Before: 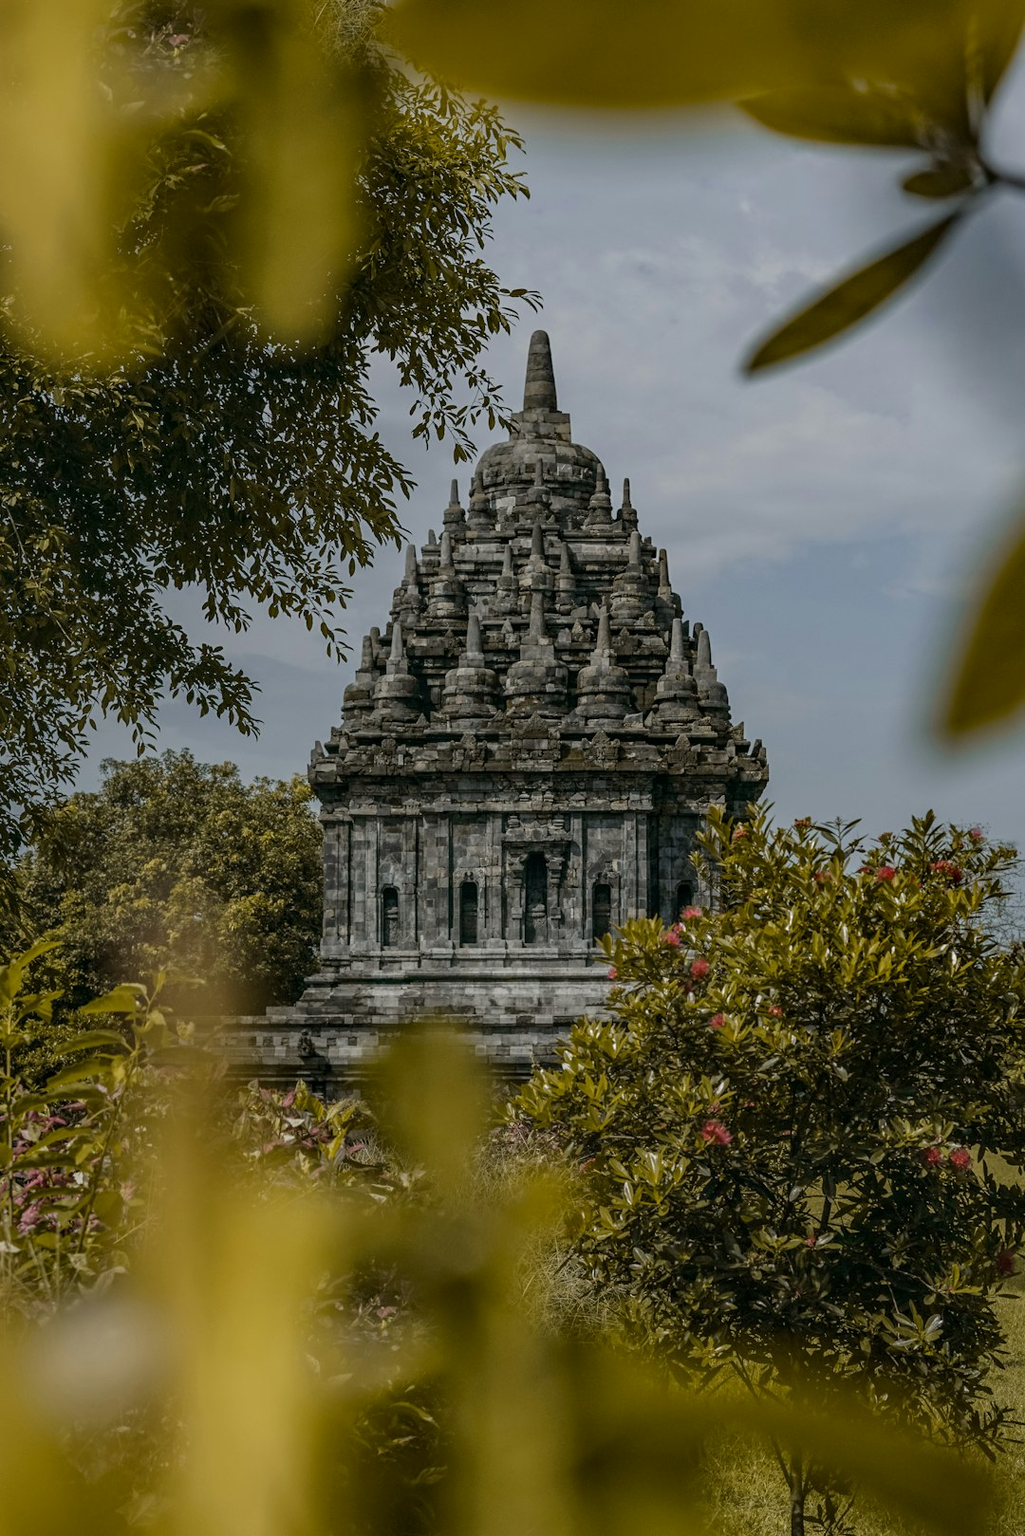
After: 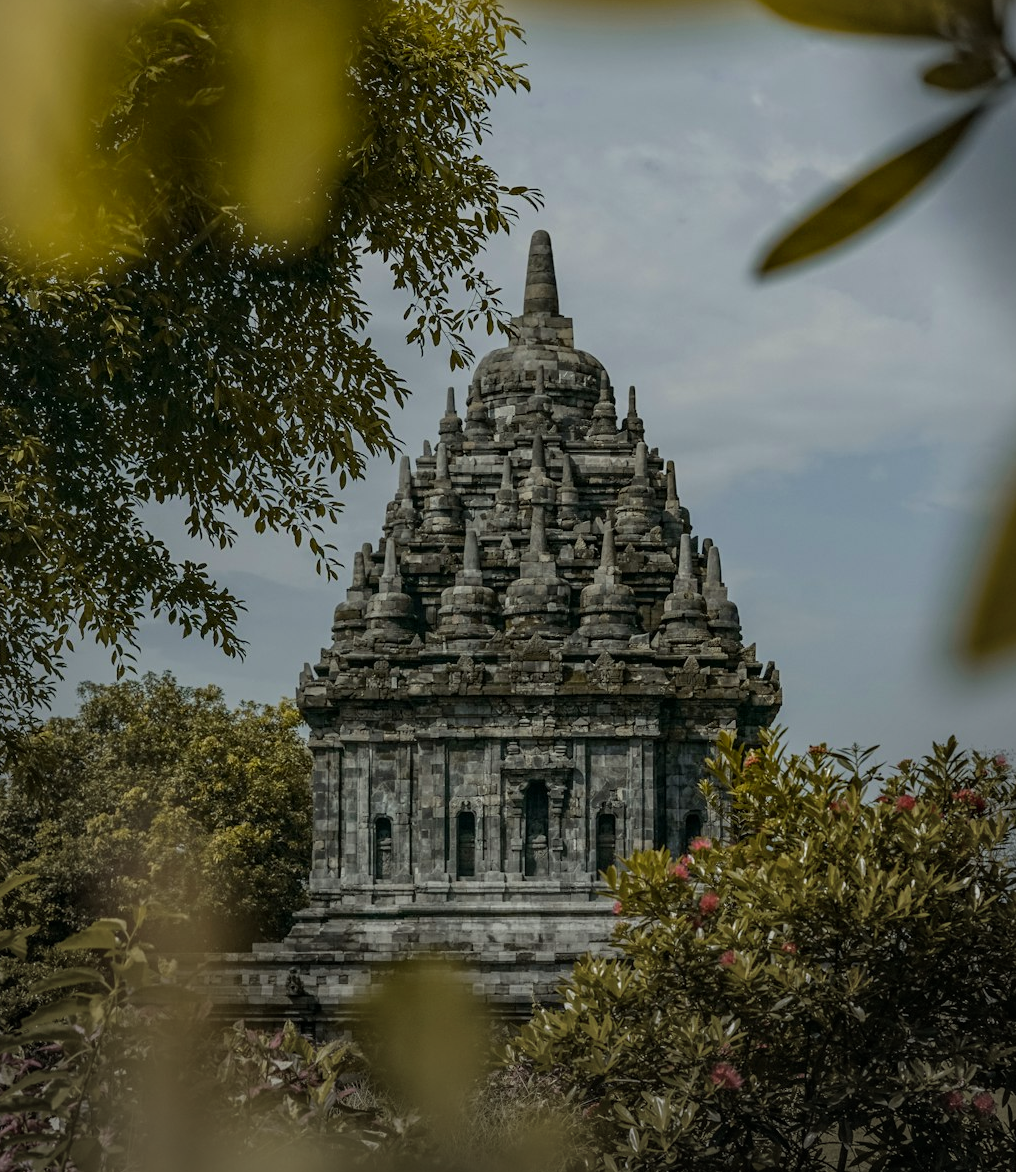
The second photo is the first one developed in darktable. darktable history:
vignetting: fall-off radius 60.88%, center (-0.055, -0.352)
crop: left 2.632%, top 7.334%, right 3.274%, bottom 20.269%
color correction: highlights a* -2.57, highlights b* 2.42
